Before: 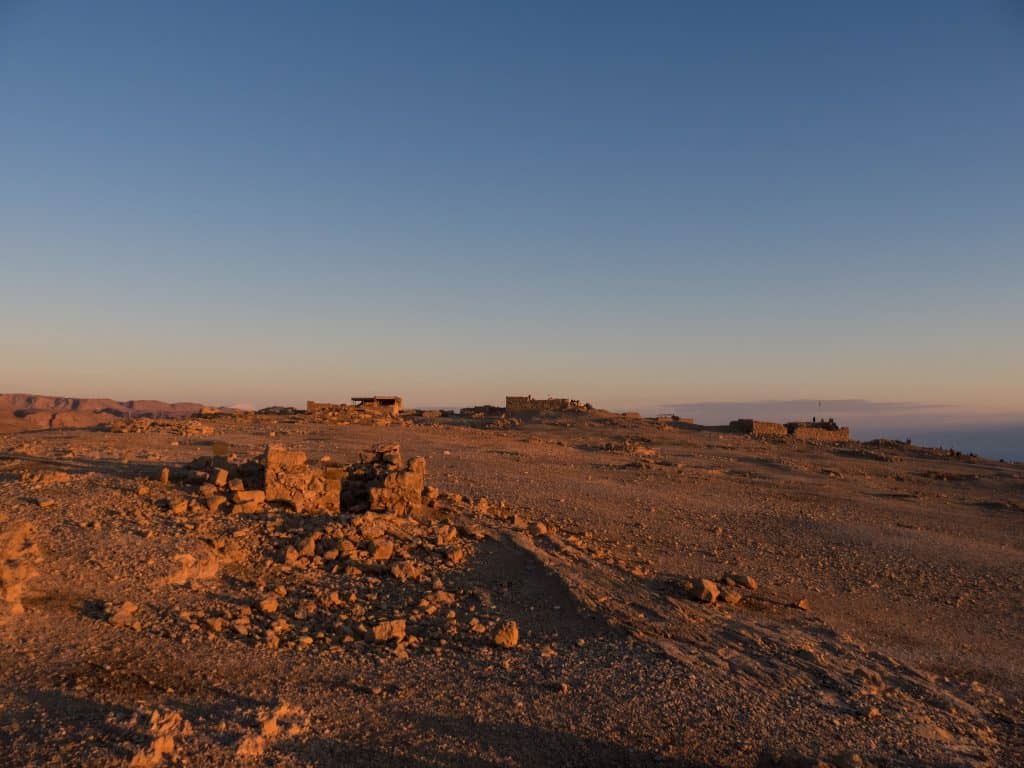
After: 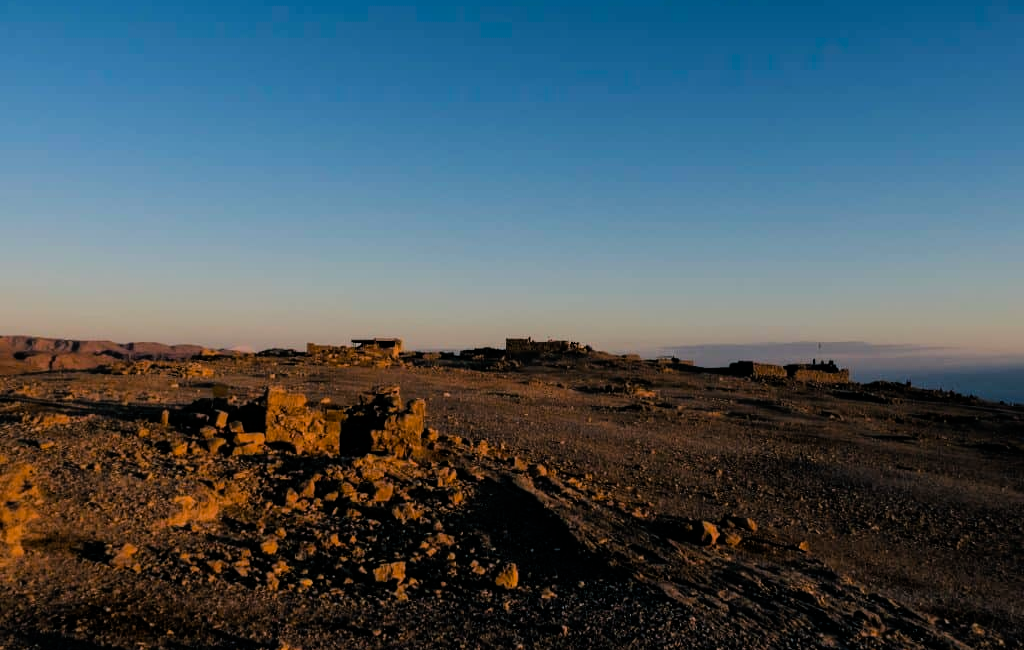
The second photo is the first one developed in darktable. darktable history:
crop: top 7.565%, bottom 7.681%
color balance rgb: power › luminance -7.66%, power › chroma 2.264%, power › hue 219.78°, linear chroma grading › global chroma 9.812%, perceptual saturation grading › global saturation 19.558%, global vibrance 6.083%
filmic rgb: black relative exposure -5.01 EV, white relative exposure 3.99 EV, hardness 2.88, contrast 1.297, highlights saturation mix -28.68%
